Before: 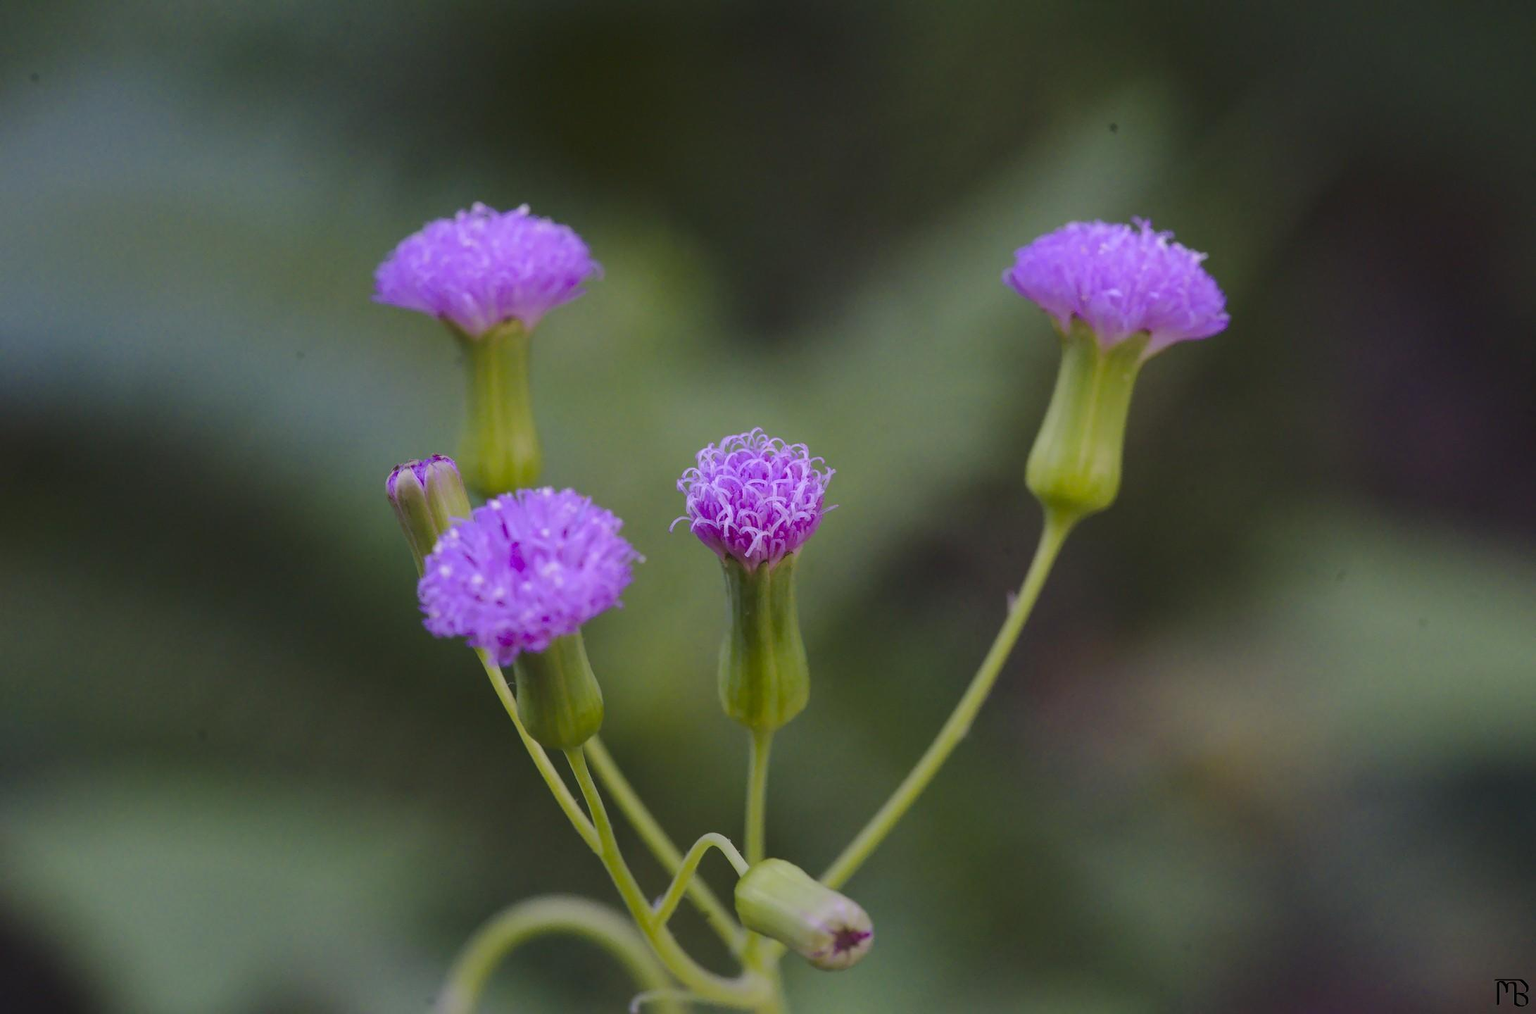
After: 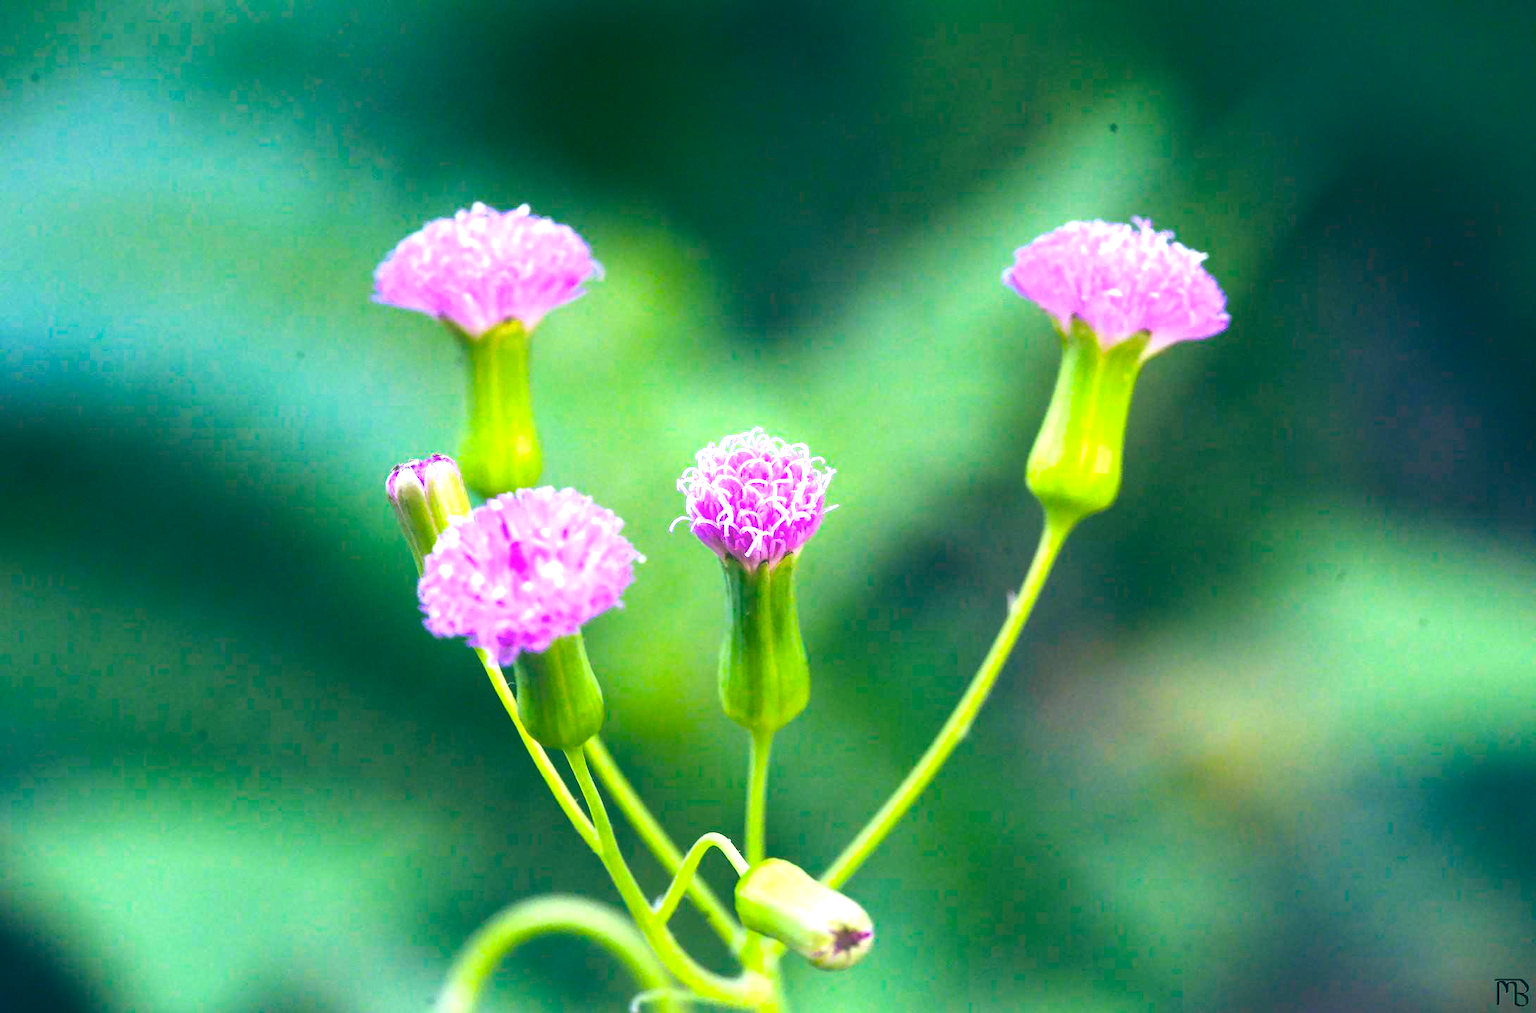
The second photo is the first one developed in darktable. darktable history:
exposure: black level correction -0.005, exposure 1.002 EV, compensate highlight preservation false
tone equalizer: -8 EV -0.732 EV, -7 EV -0.723 EV, -6 EV -0.561 EV, -5 EV -0.36 EV, -3 EV 0.404 EV, -2 EV 0.6 EV, -1 EV 0.676 EV, +0 EV 0.767 EV
color correction: highlights a* -19.6, highlights b* 9.8, shadows a* -19.85, shadows b* -10.33
color balance rgb: shadows lift › chroma 2.026%, shadows lift › hue 217.03°, perceptual saturation grading › global saturation 30.093%, contrast 14.667%
